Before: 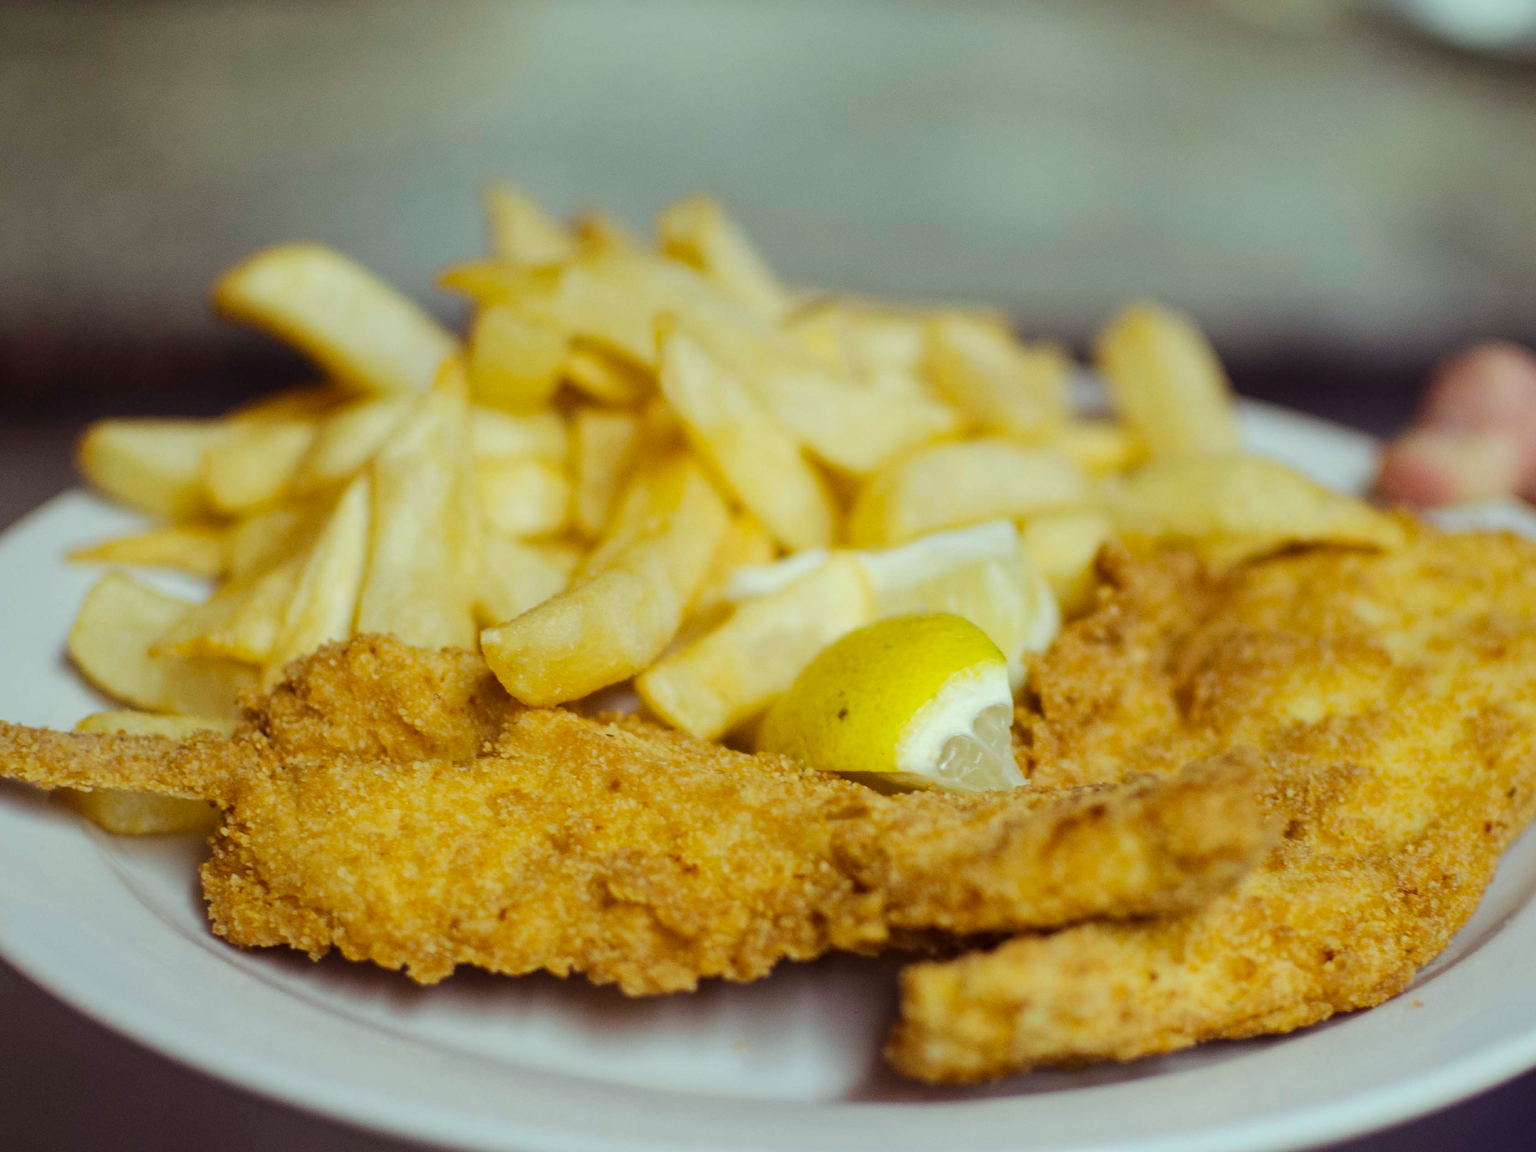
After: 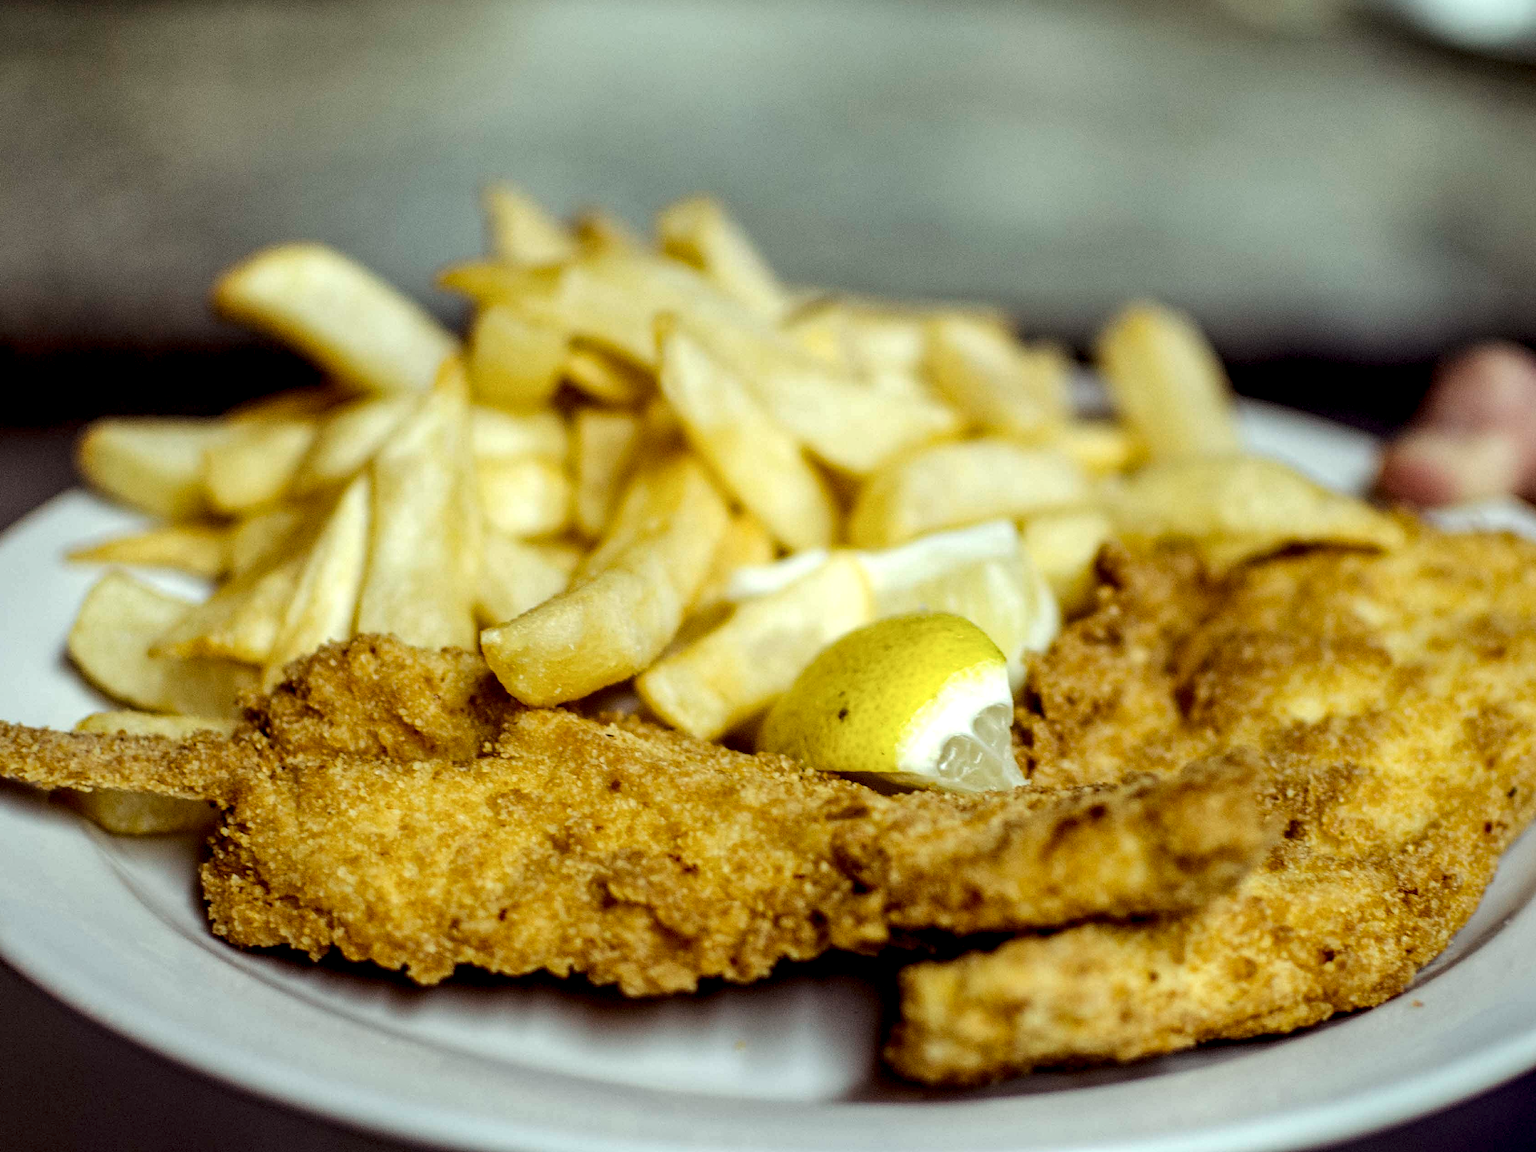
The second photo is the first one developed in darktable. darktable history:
local contrast: highlights 22%, detail 195%
